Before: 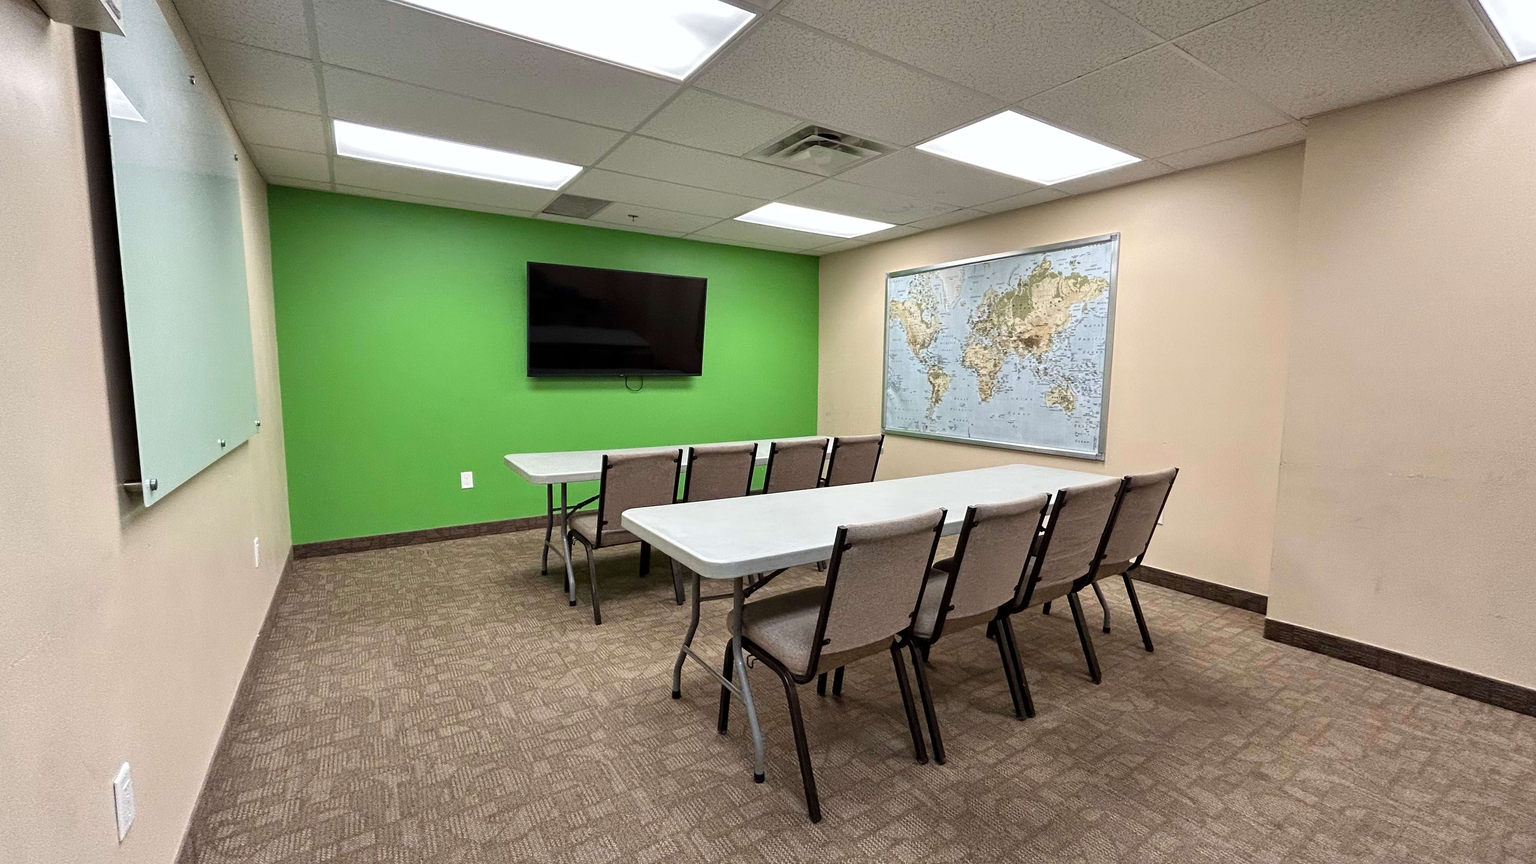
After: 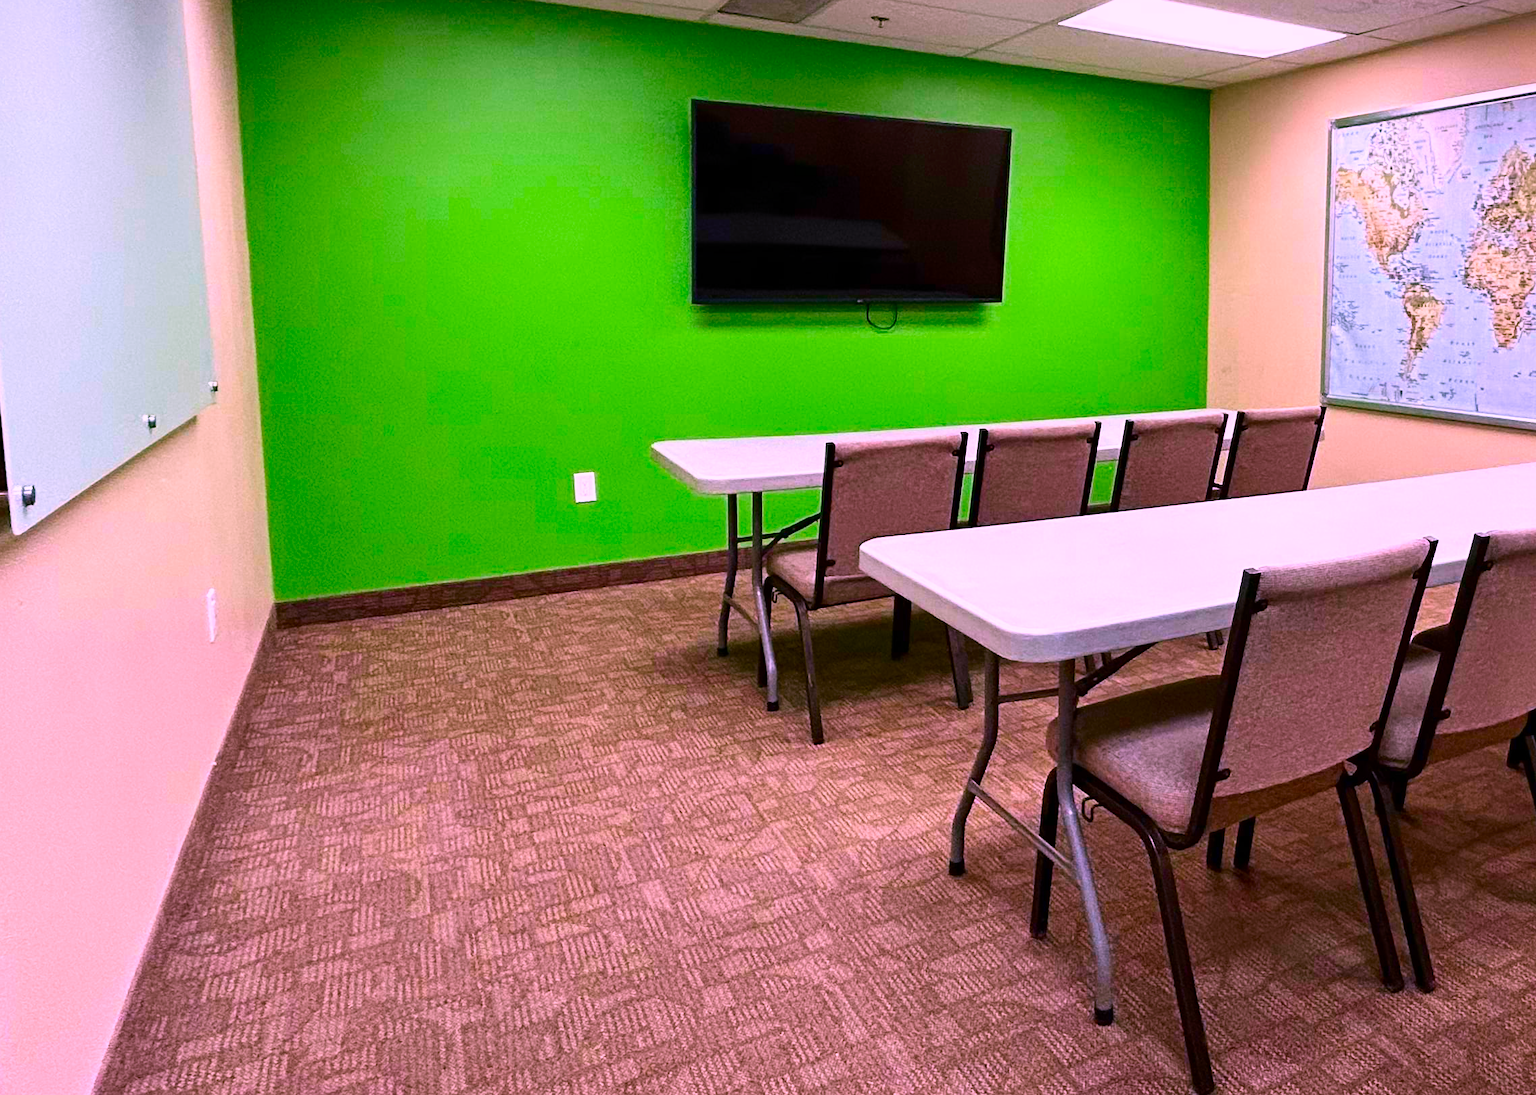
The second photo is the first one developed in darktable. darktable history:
crop: left 8.966%, top 23.852%, right 34.699%, bottom 4.703%
color correction: highlights a* 19.5, highlights b* -11.53, saturation 1.69
white balance: red 0.983, blue 1.036
contrast brightness saturation: contrast 0.18, saturation 0.3
